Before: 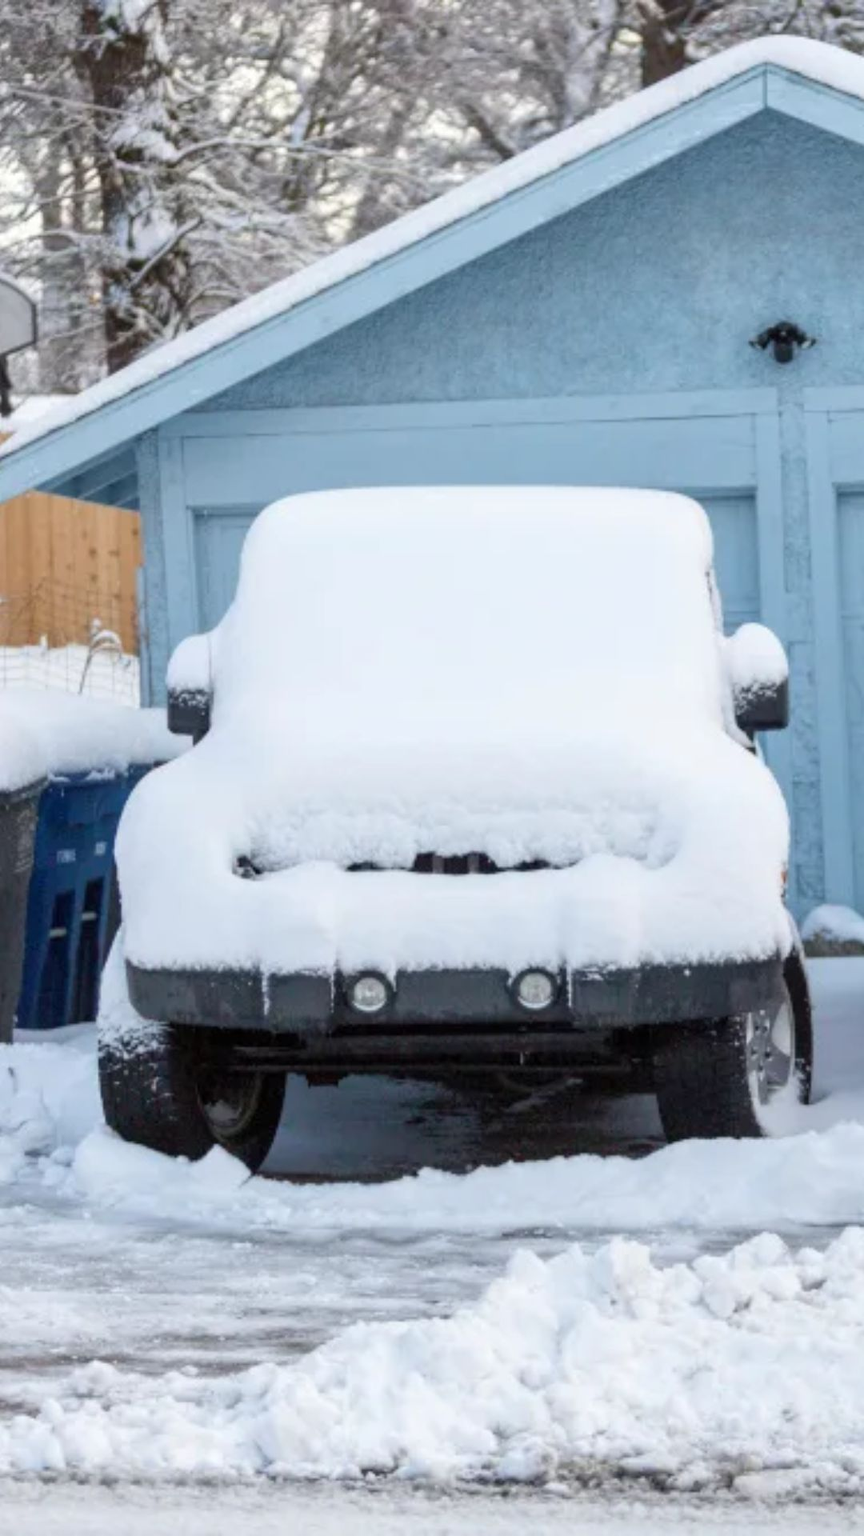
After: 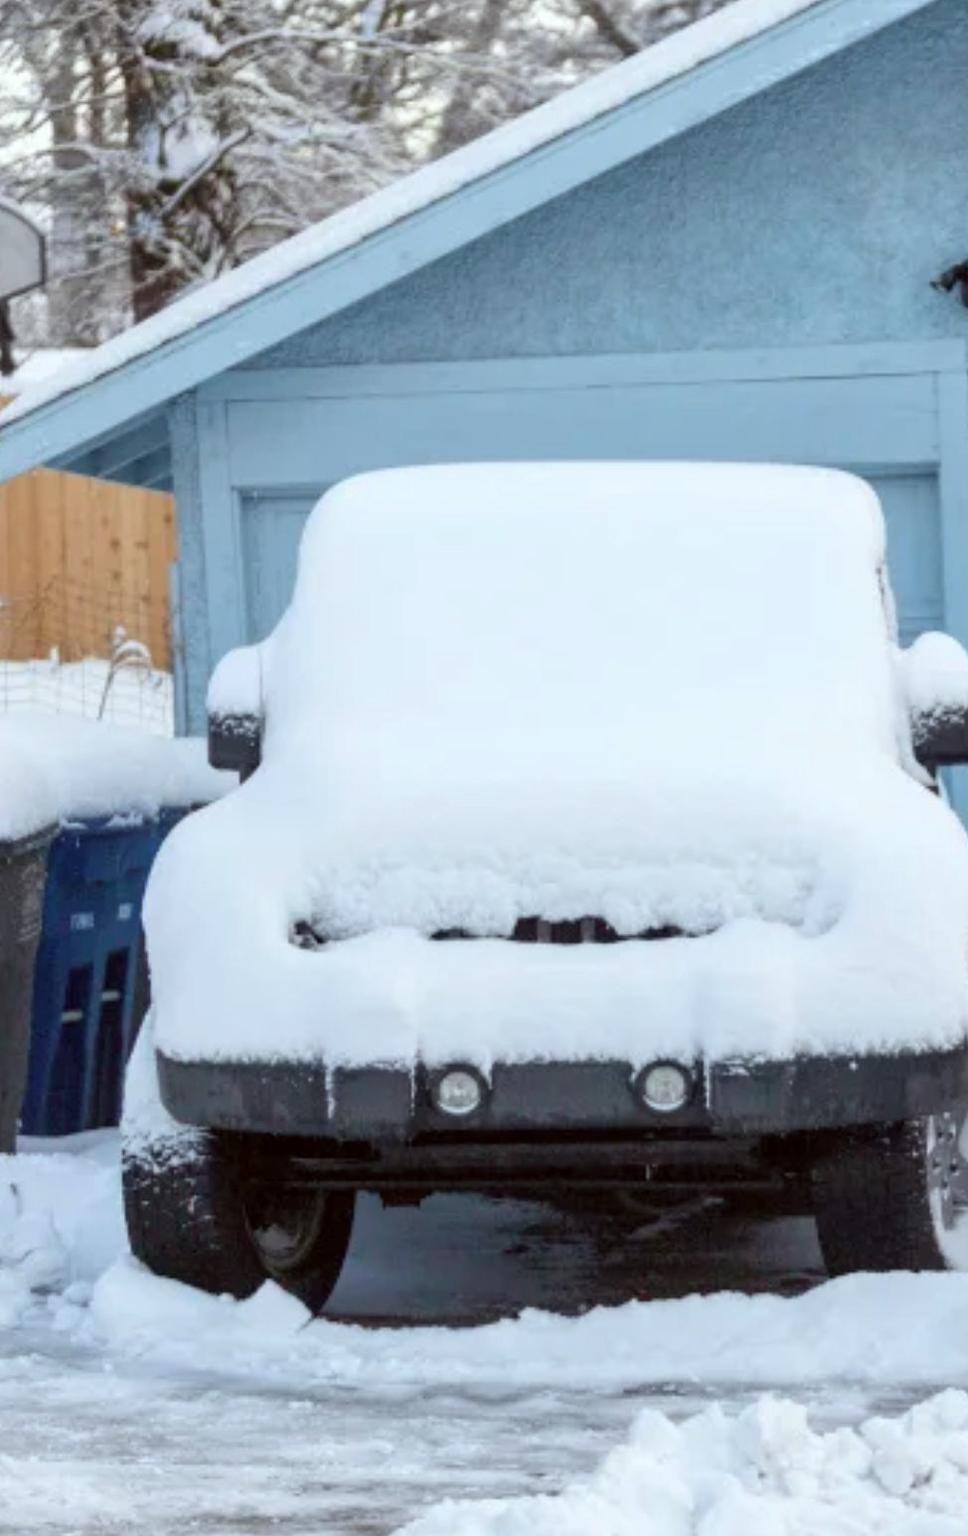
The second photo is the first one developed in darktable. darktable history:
crop: top 7.49%, right 9.717%, bottom 11.943%
color correction: highlights a* -2.73, highlights b* -2.09, shadows a* 2.41, shadows b* 2.73
